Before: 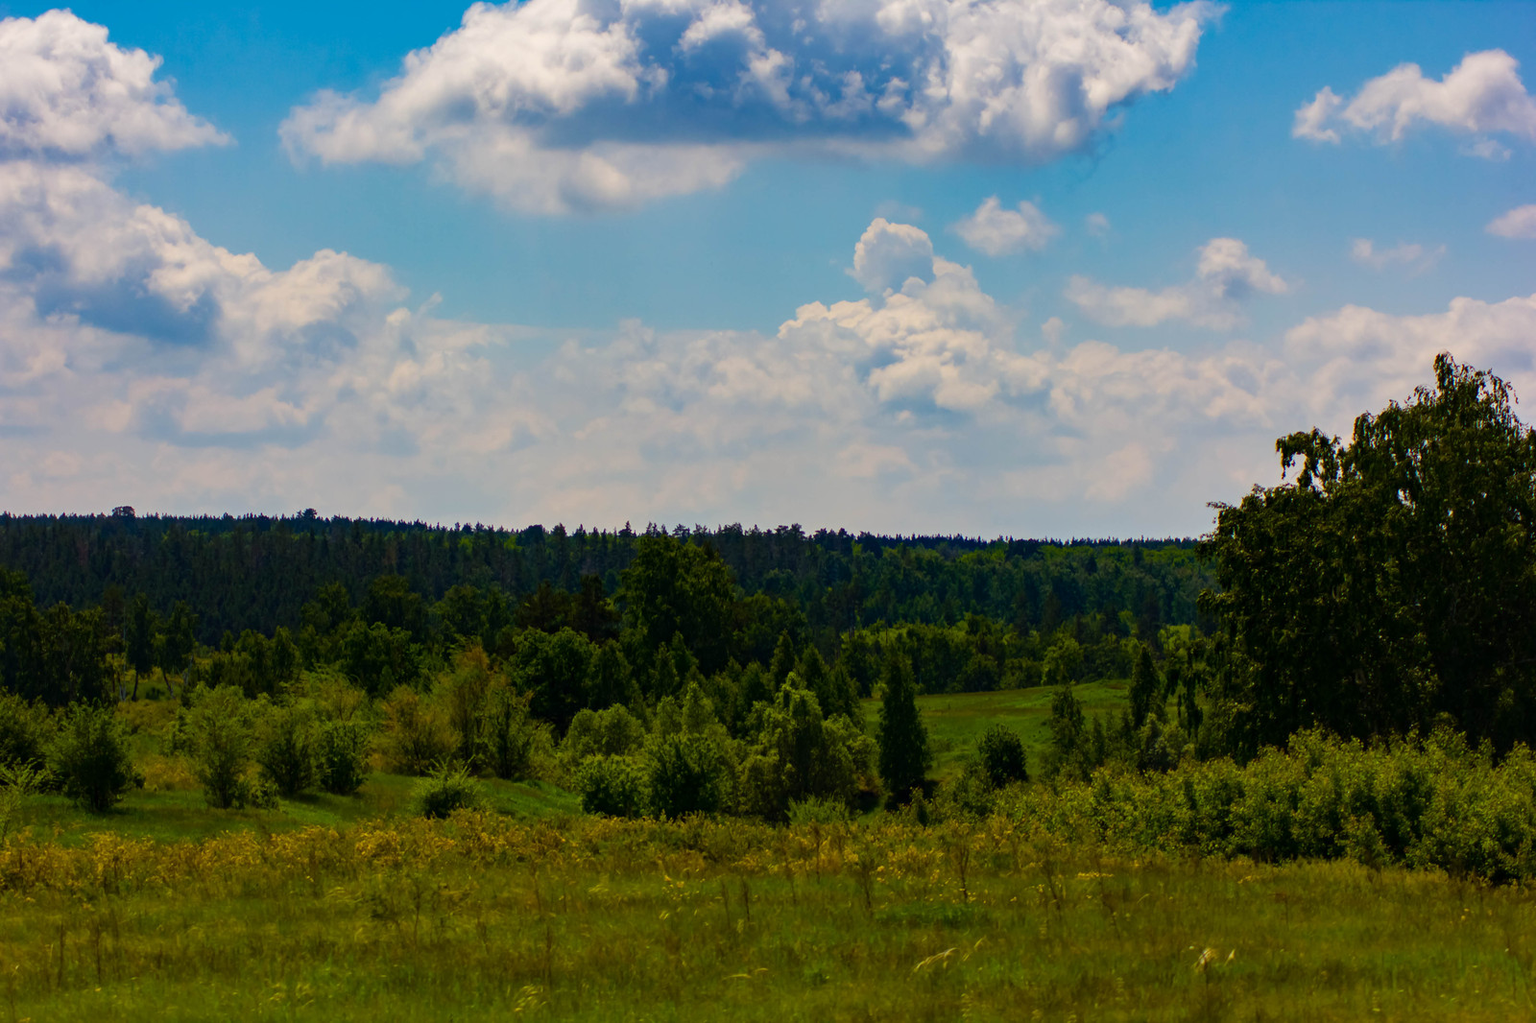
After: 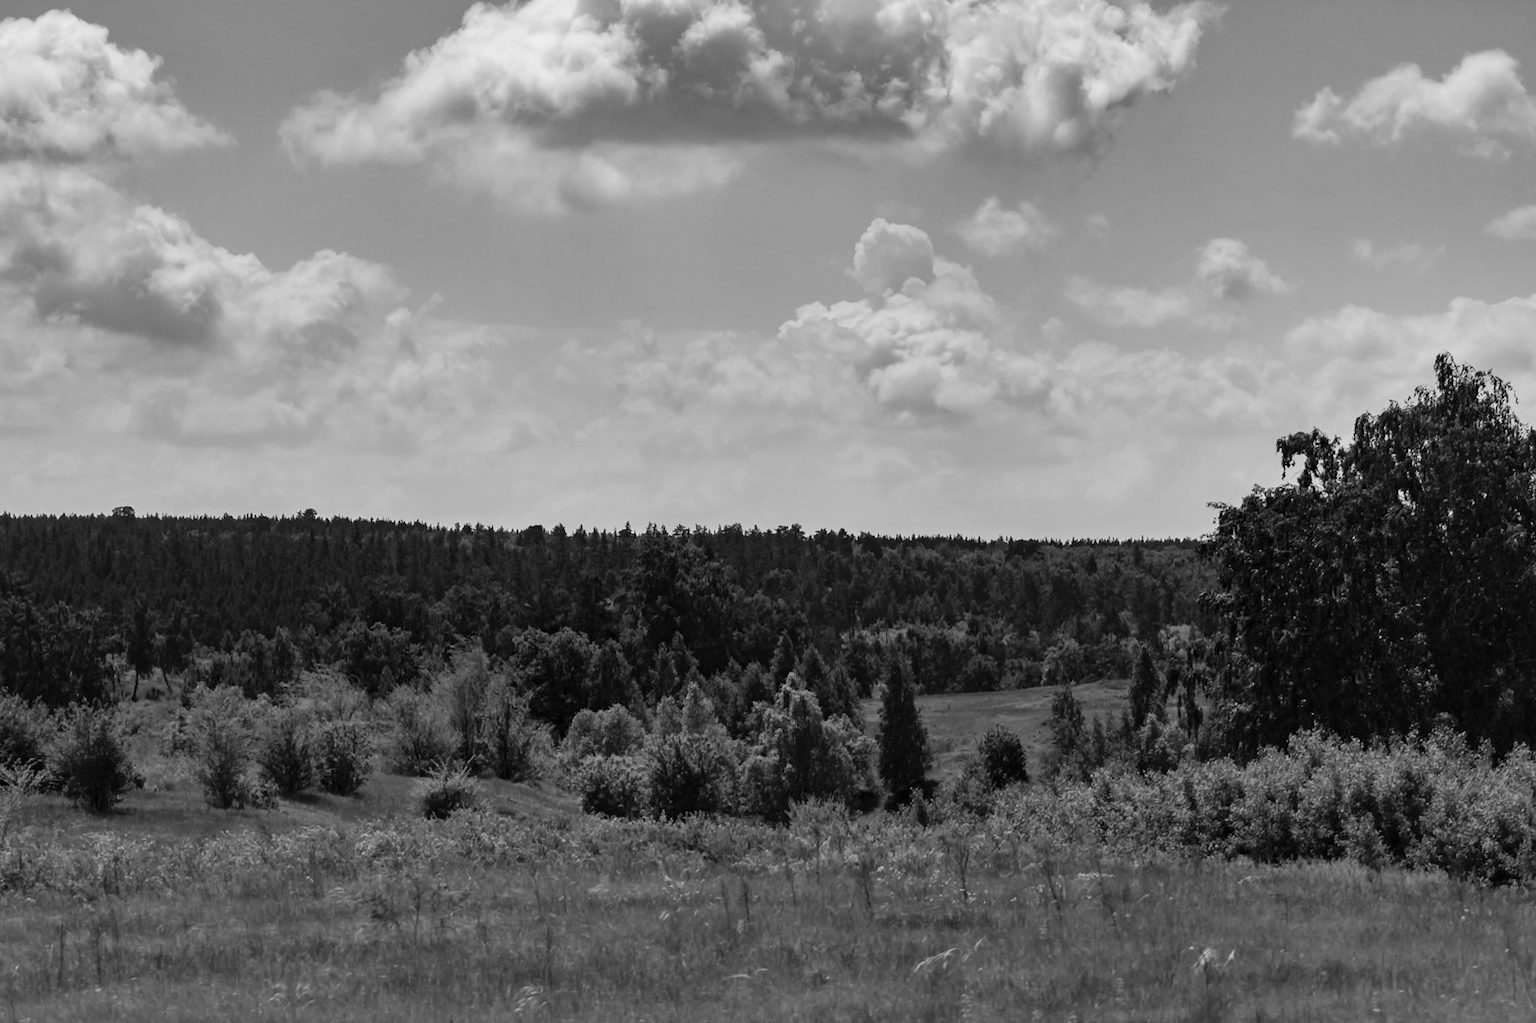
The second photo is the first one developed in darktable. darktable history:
contrast brightness saturation: contrast 0.07, brightness 0.08, saturation 0.18
monochrome: on, module defaults
shadows and highlights: shadows 32.83, highlights -47.7, soften with gaussian
